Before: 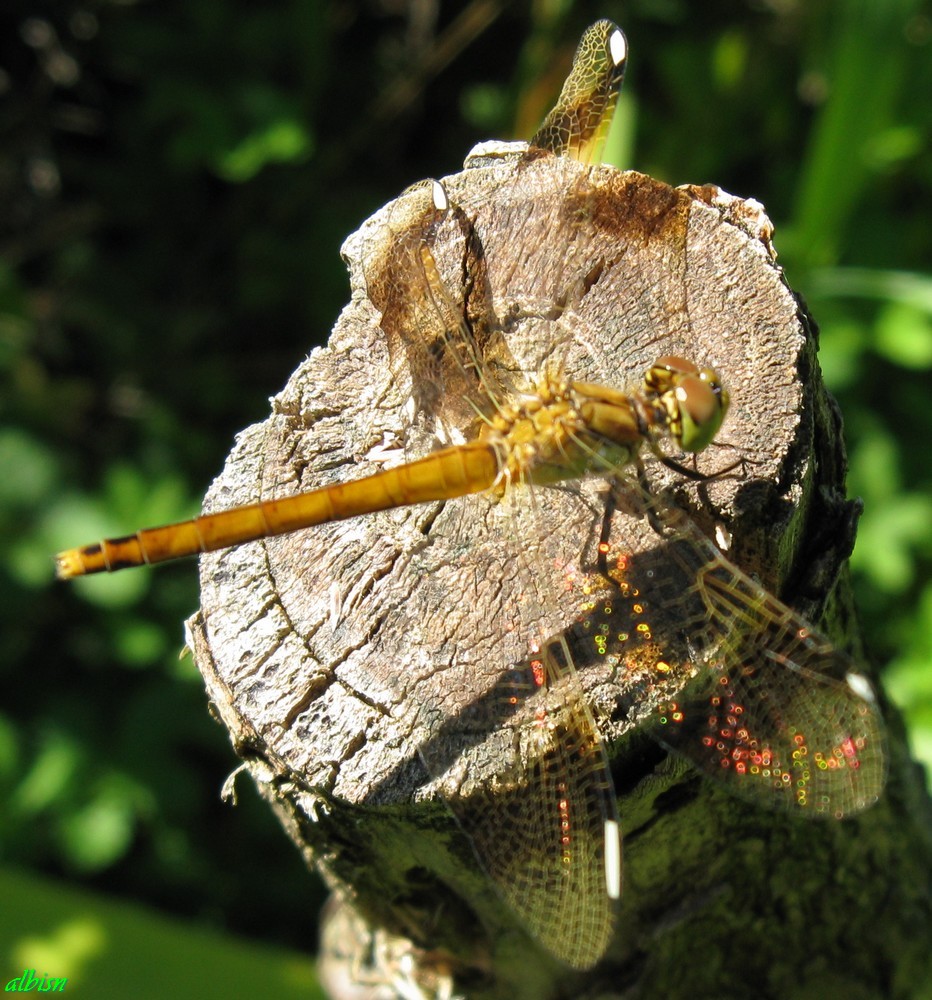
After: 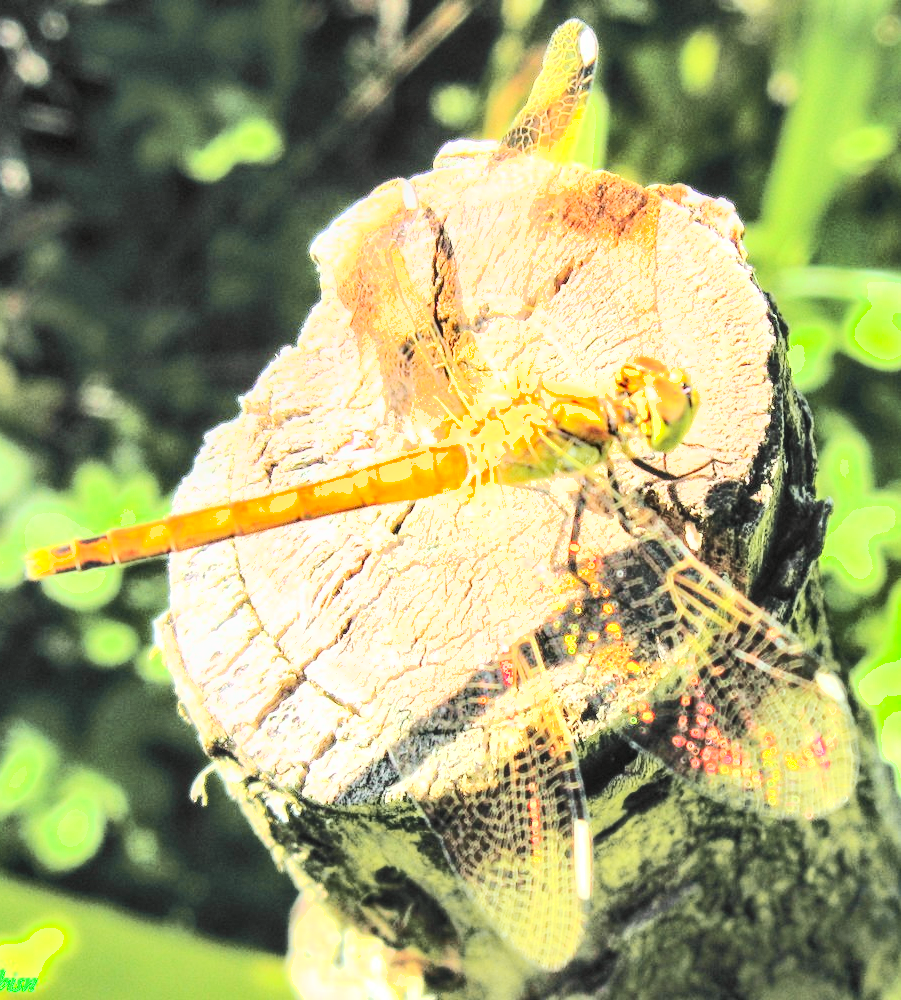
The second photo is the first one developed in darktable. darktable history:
exposure: black level correction 0, exposure 1.2 EV, compensate highlight preservation false
tone curve: curves: ch0 [(0, 0.026) (0.172, 0.194) (0.398, 0.437) (0.469, 0.544) (0.612, 0.741) (0.845, 0.926) (1, 0.968)]; ch1 [(0, 0) (0.437, 0.453) (0.472, 0.467) (0.502, 0.502) (0.531, 0.537) (0.574, 0.583) (0.617, 0.64) (0.699, 0.749) (0.859, 0.919) (1, 1)]; ch2 [(0, 0) (0.33, 0.301) (0.421, 0.443) (0.476, 0.502) (0.511, 0.504) (0.553, 0.55) (0.595, 0.586) (0.664, 0.664) (1, 1)], color space Lab, independent channels, preserve colors none
crop and rotate: left 3.257%
base curve: curves: ch0 [(0, 0) (0.262, 0.32) (0.722, 0.705) (1, 1)], preserve colors none
tone equalizer: -8 EV -1.05 EV, -7 EV -1.03 EV, -6 EV -0.858 EV, -5 EV -0.579 EV, -3 EV 0.602 EV, -2 EV 0.848 EV, -1 EV 1.01 EV, +0 EV 1.06 EV
shadows and highlights: soften with gaussian
local contrast: on, module defaults
contrast brightness saturation: brightness 0.272
